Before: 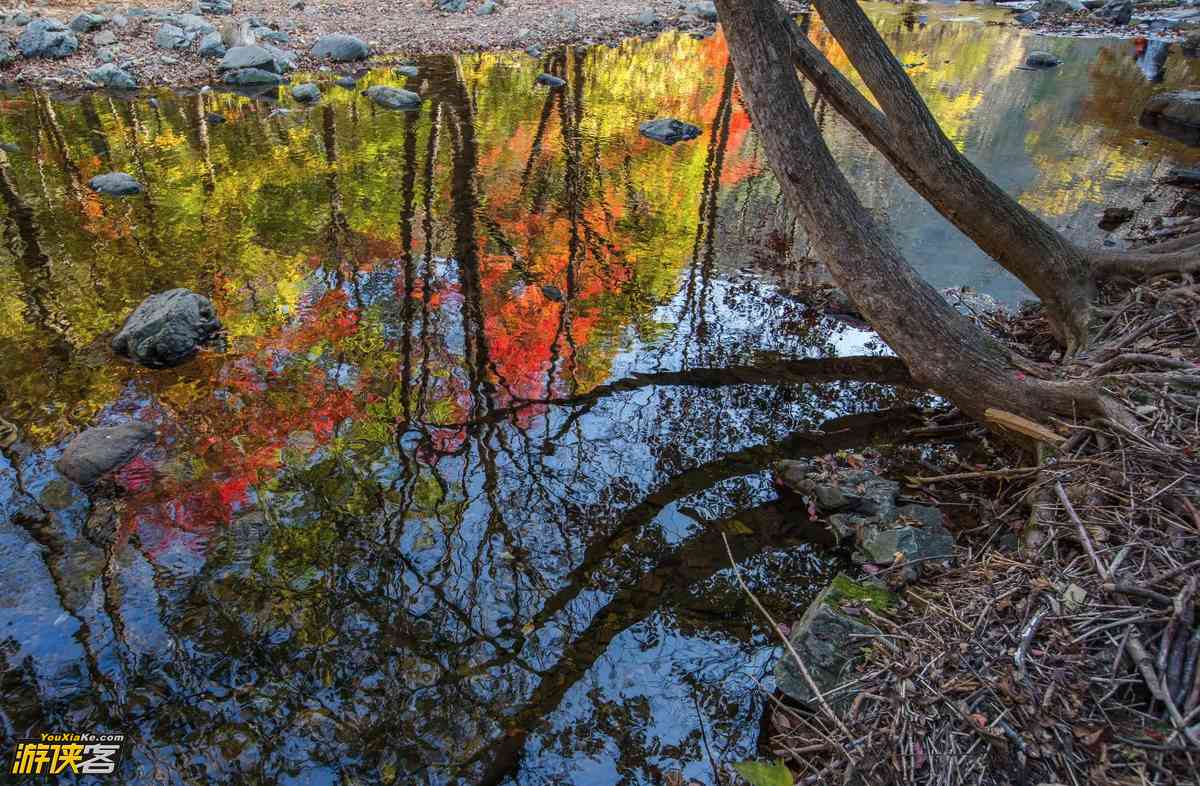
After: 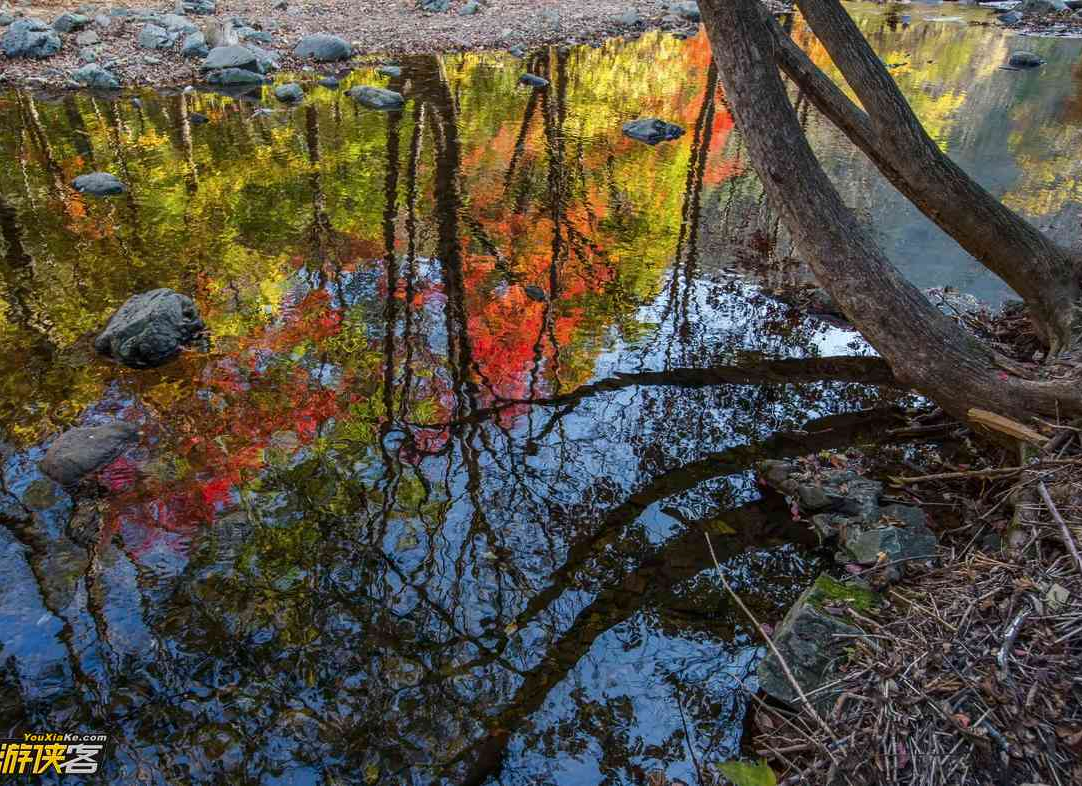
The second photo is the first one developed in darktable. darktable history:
crop and rotate: left 1.425%, right 8.36%
contrast brightness saturation: contrast 0.03, brightness -0.041
